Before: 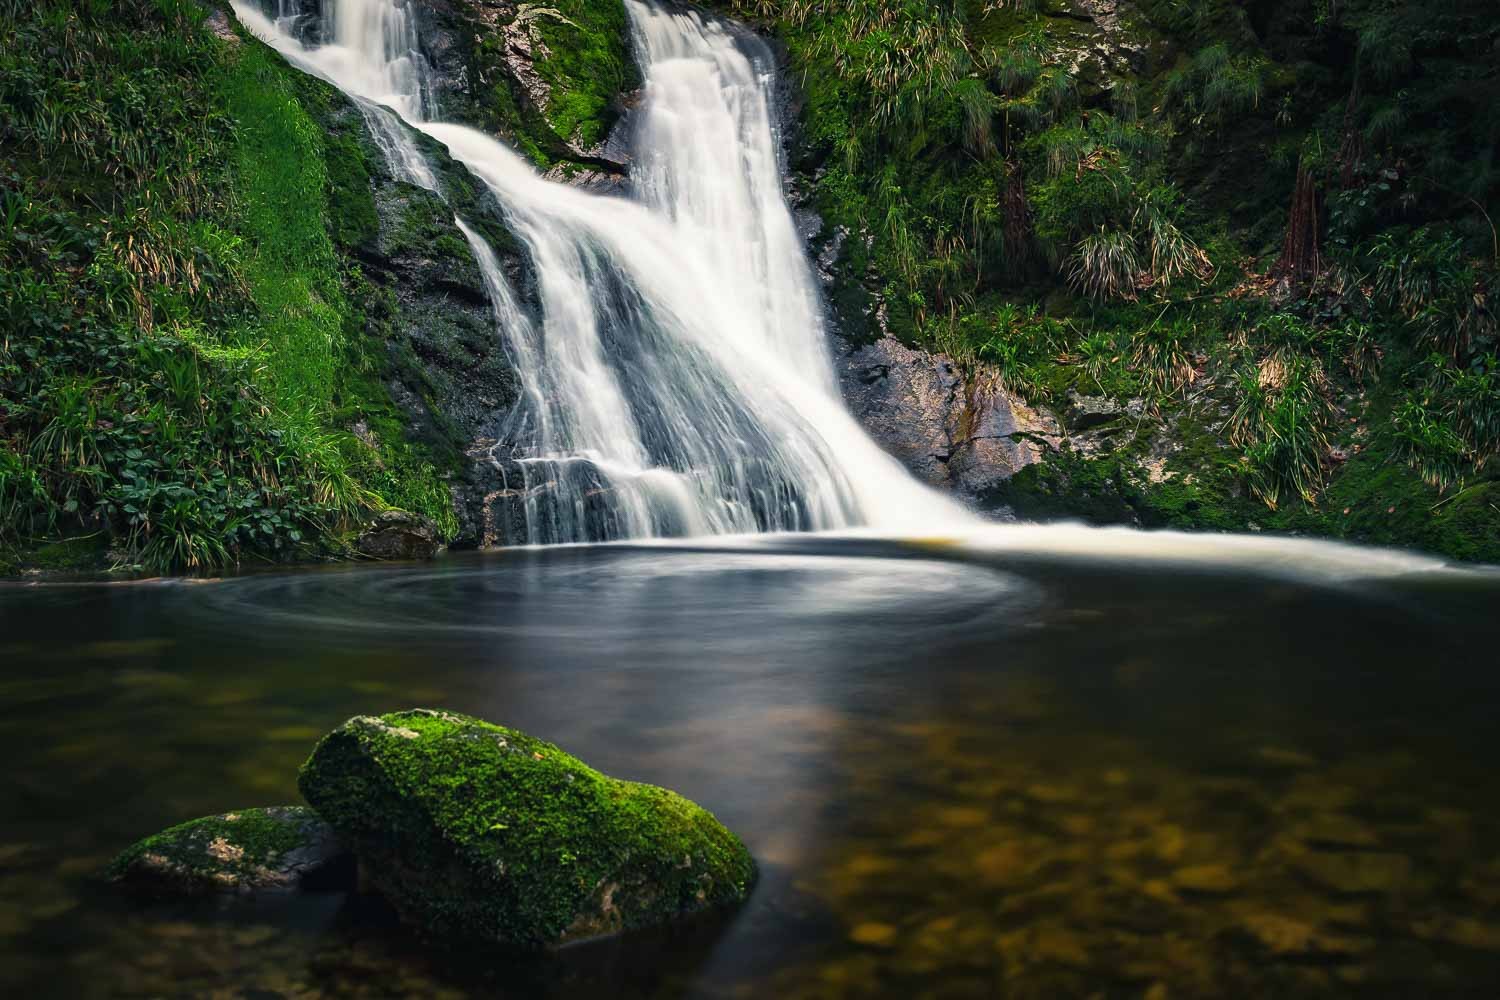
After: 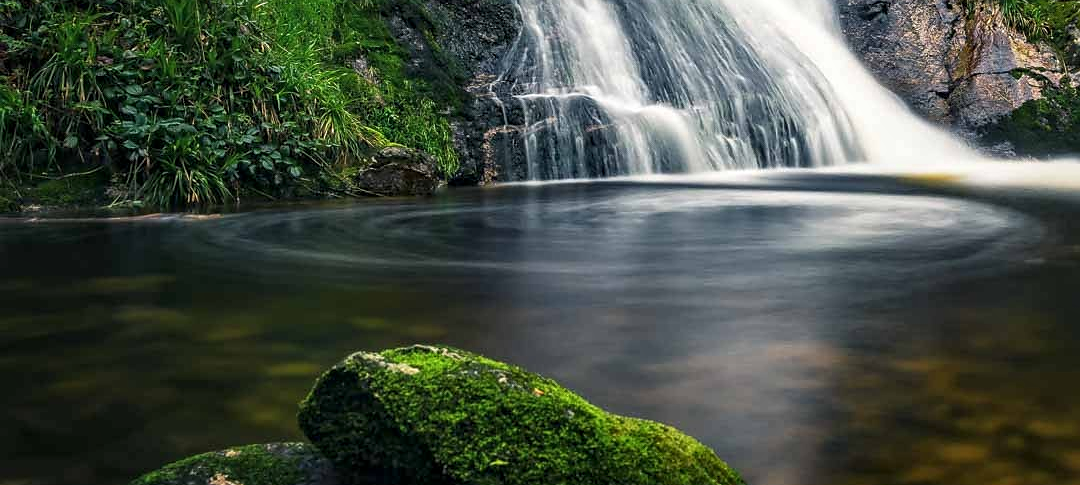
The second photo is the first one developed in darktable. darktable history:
local contrast: on, module defaults
crop: top 36.498%, right 27.964%, bottom 14.995%
sharpen: radius 1, threshold 1
